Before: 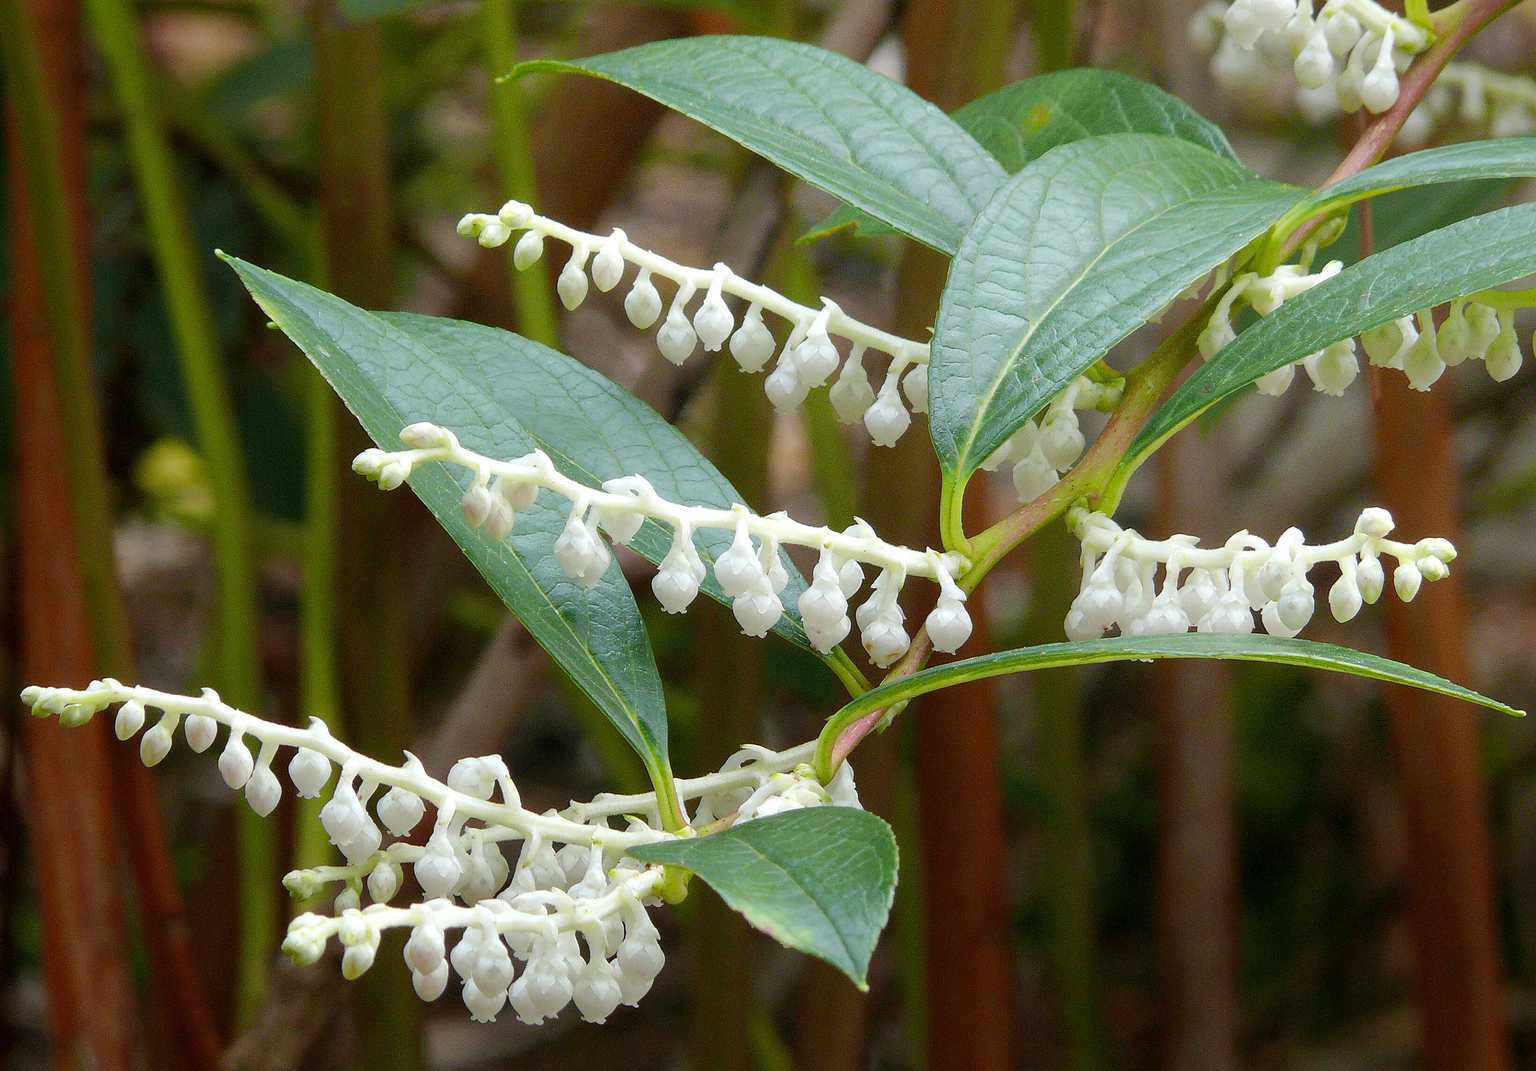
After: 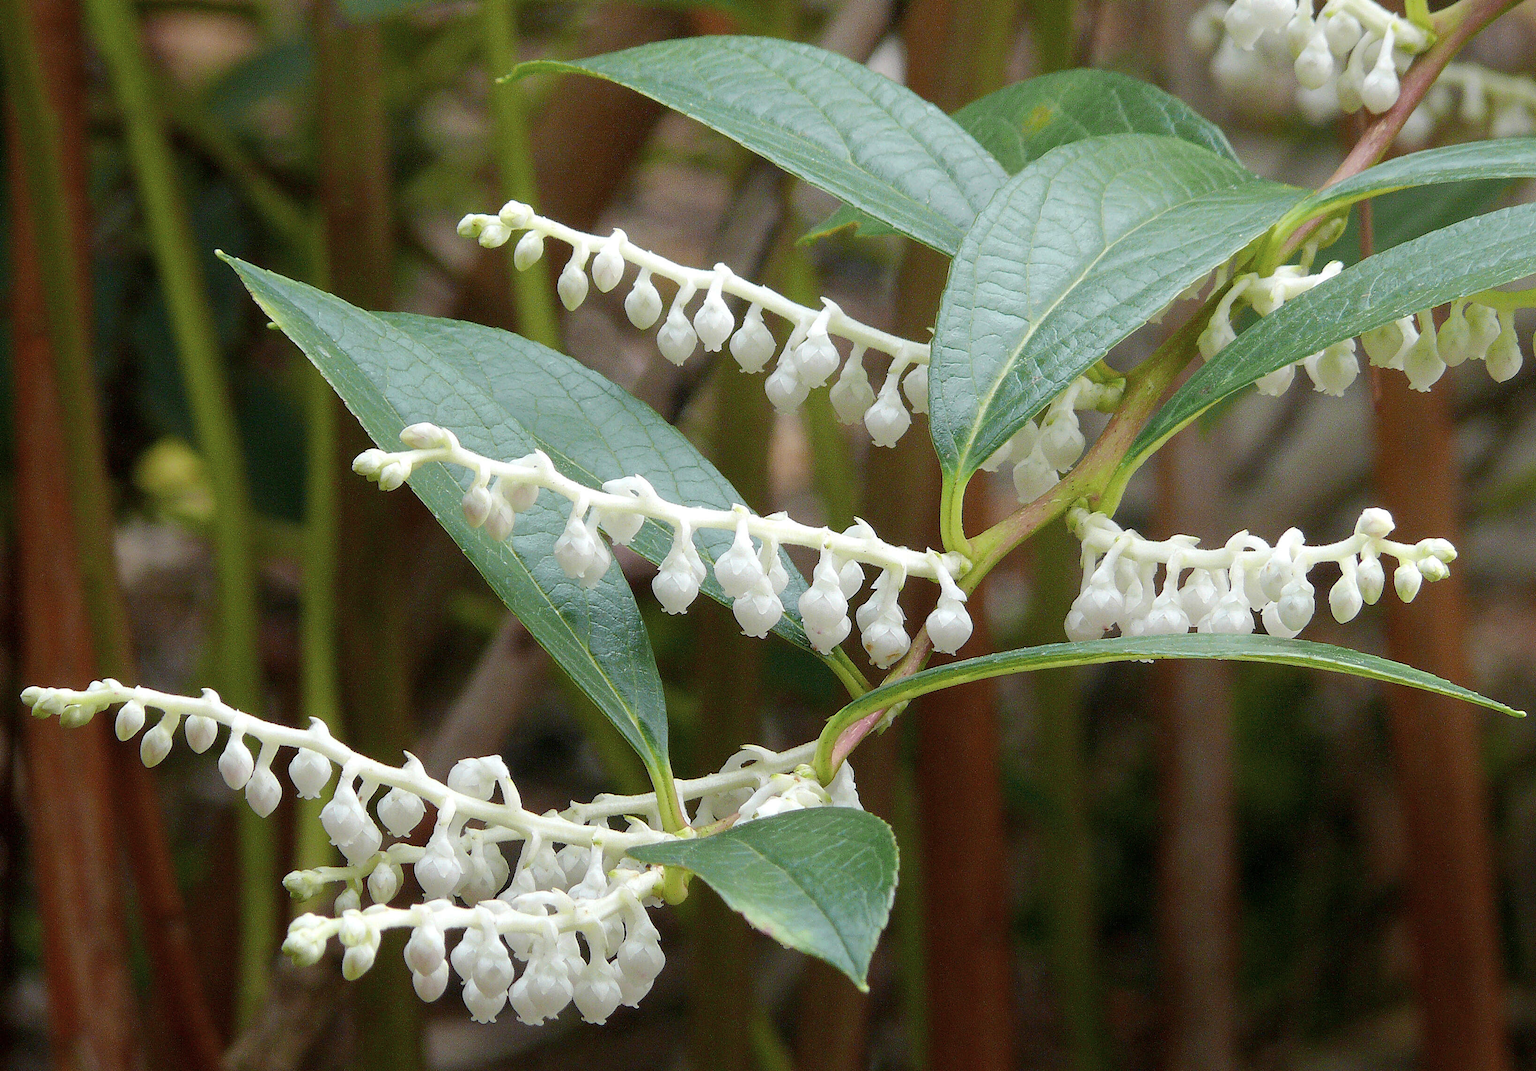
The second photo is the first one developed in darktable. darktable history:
color correction: highlights b* -0.006, saturation 0.837
